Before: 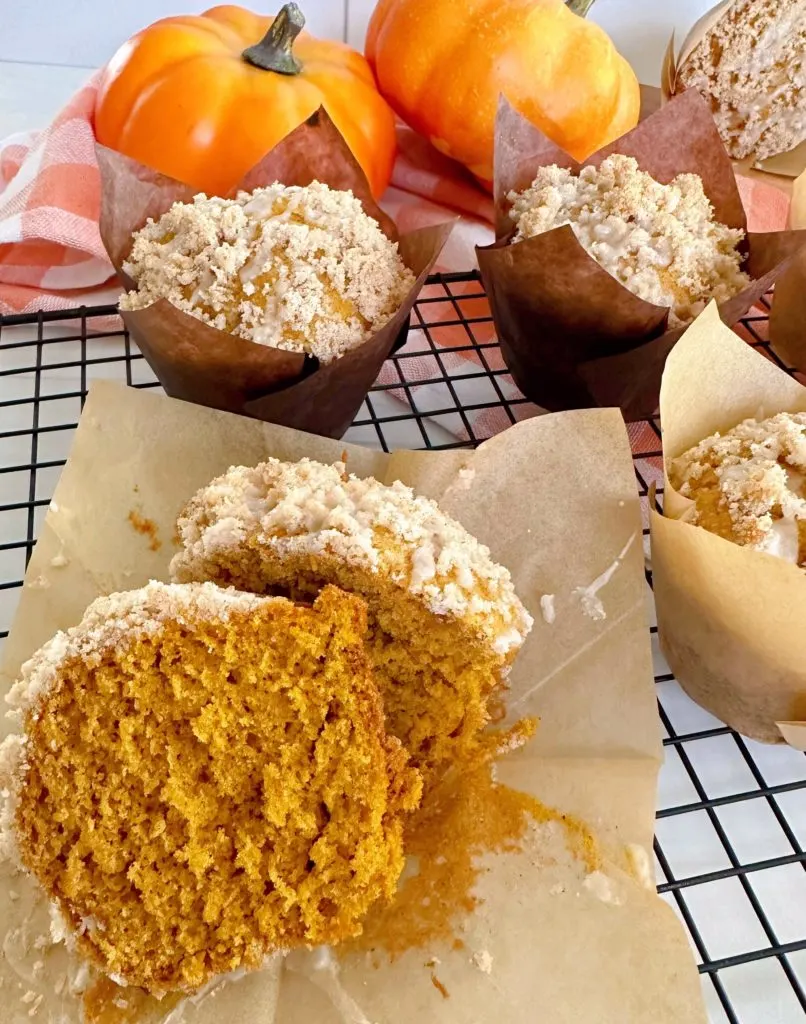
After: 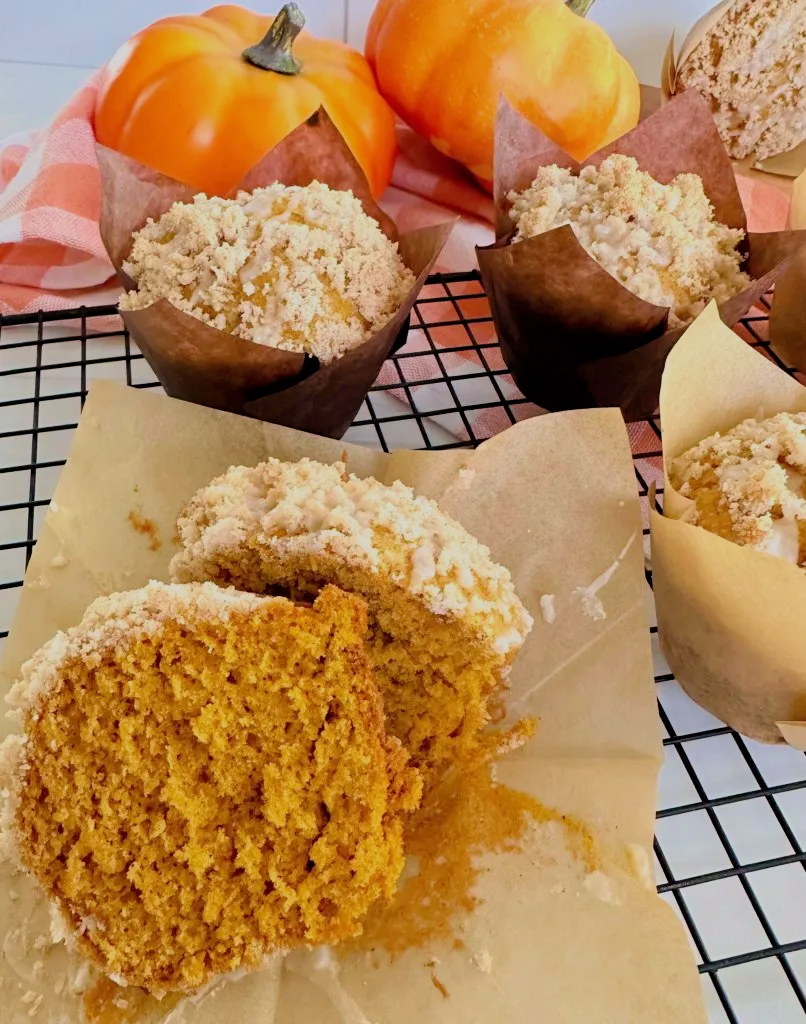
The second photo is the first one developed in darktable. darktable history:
filmic rgb: black relative exposure -7.65 EV, white relative exposure 4.56 EV, hardness 3.61, color science v6 (2022)
velvia: on, module defaults
